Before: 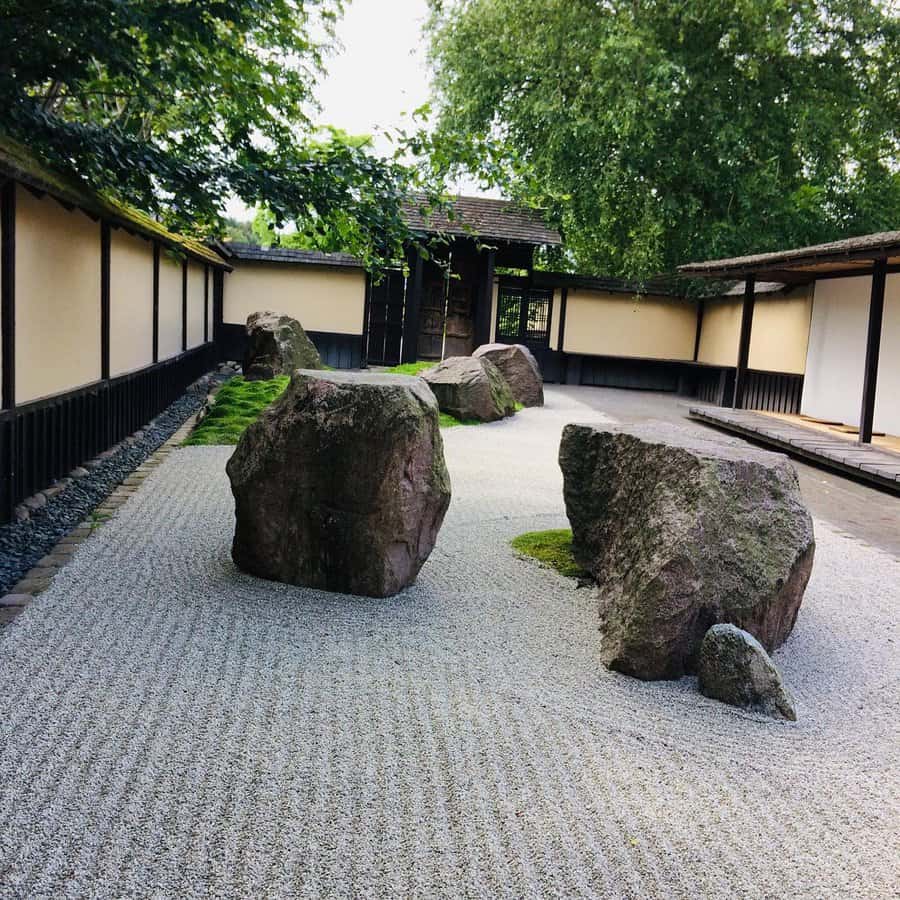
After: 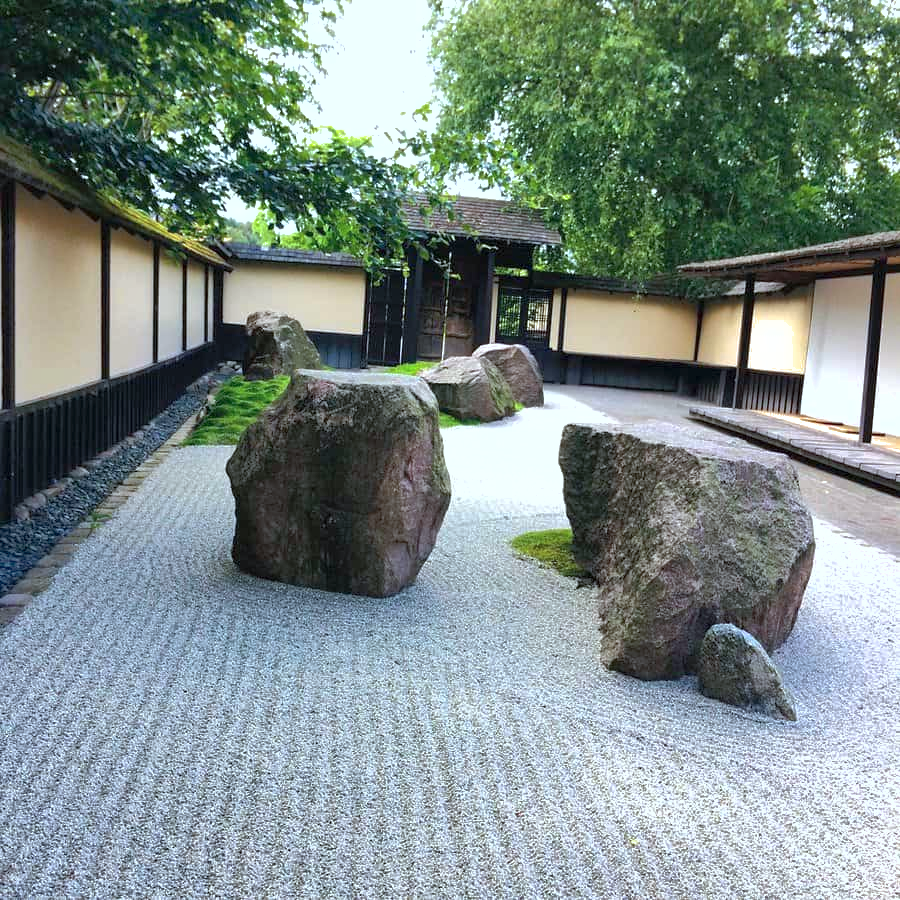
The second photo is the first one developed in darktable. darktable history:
color correction: highlights a* -4.18, highlights b* -10.81
exposure: exposure 0.6 EV, compensate highlight preservation false
shadows and highlights: on, module defaults
